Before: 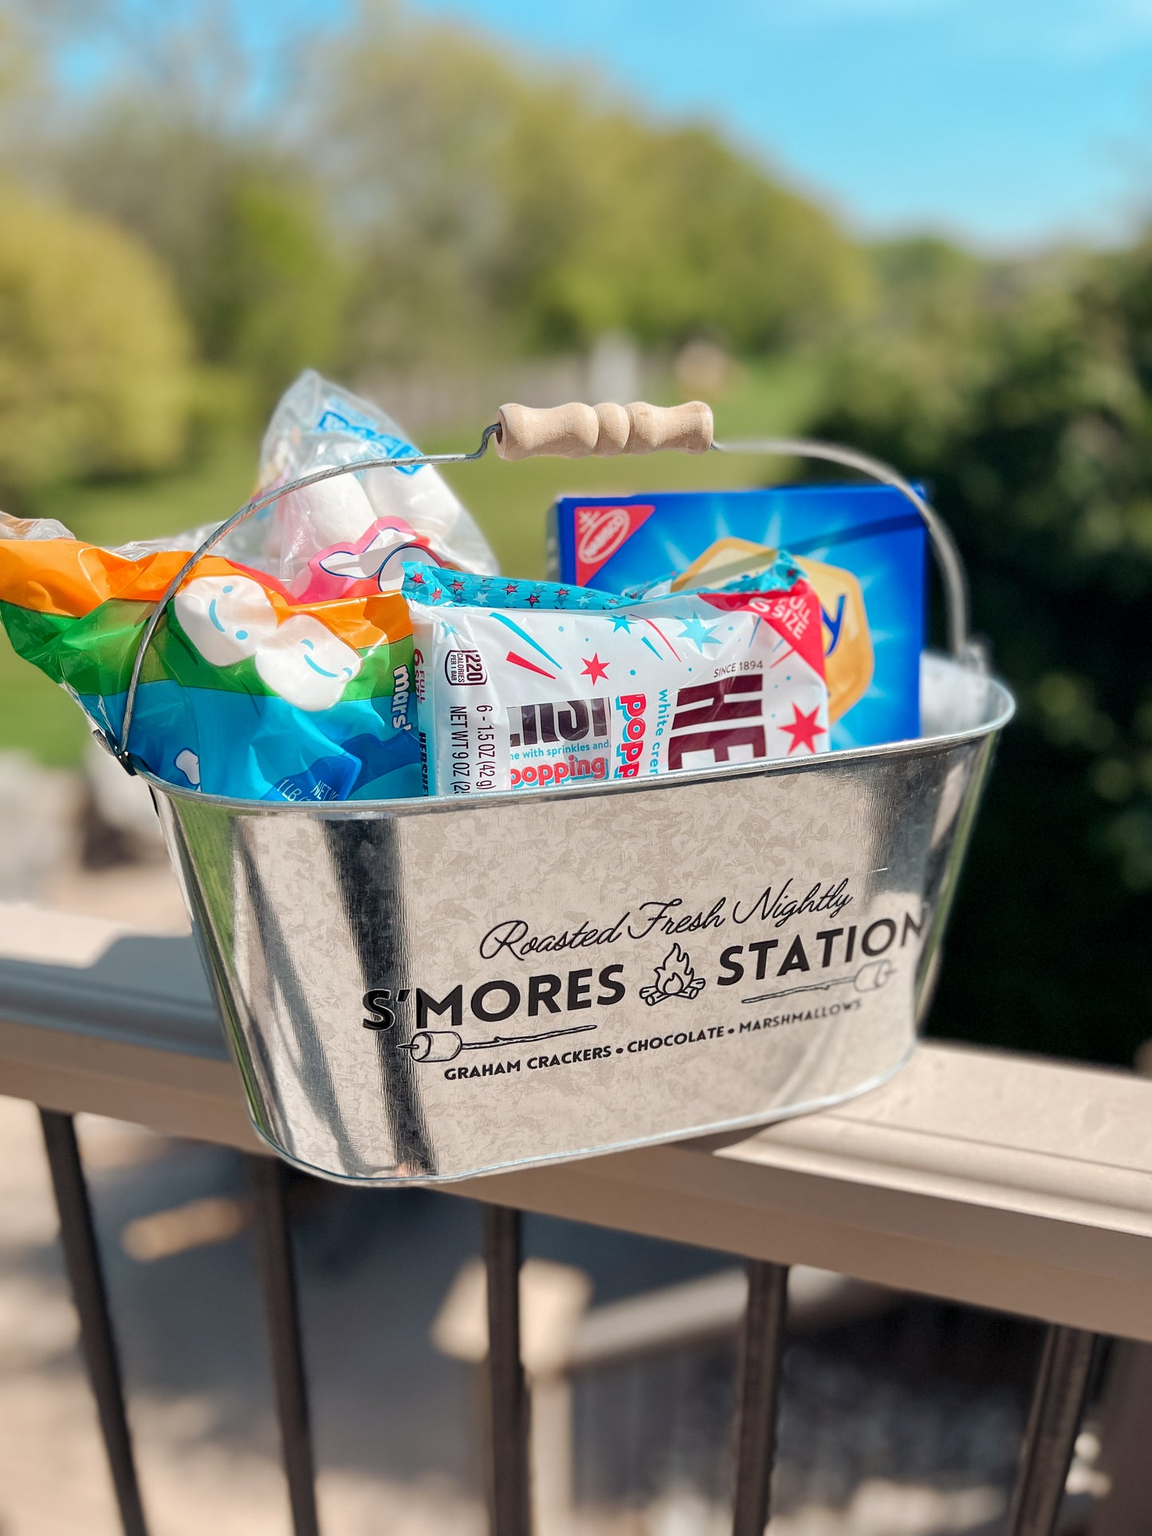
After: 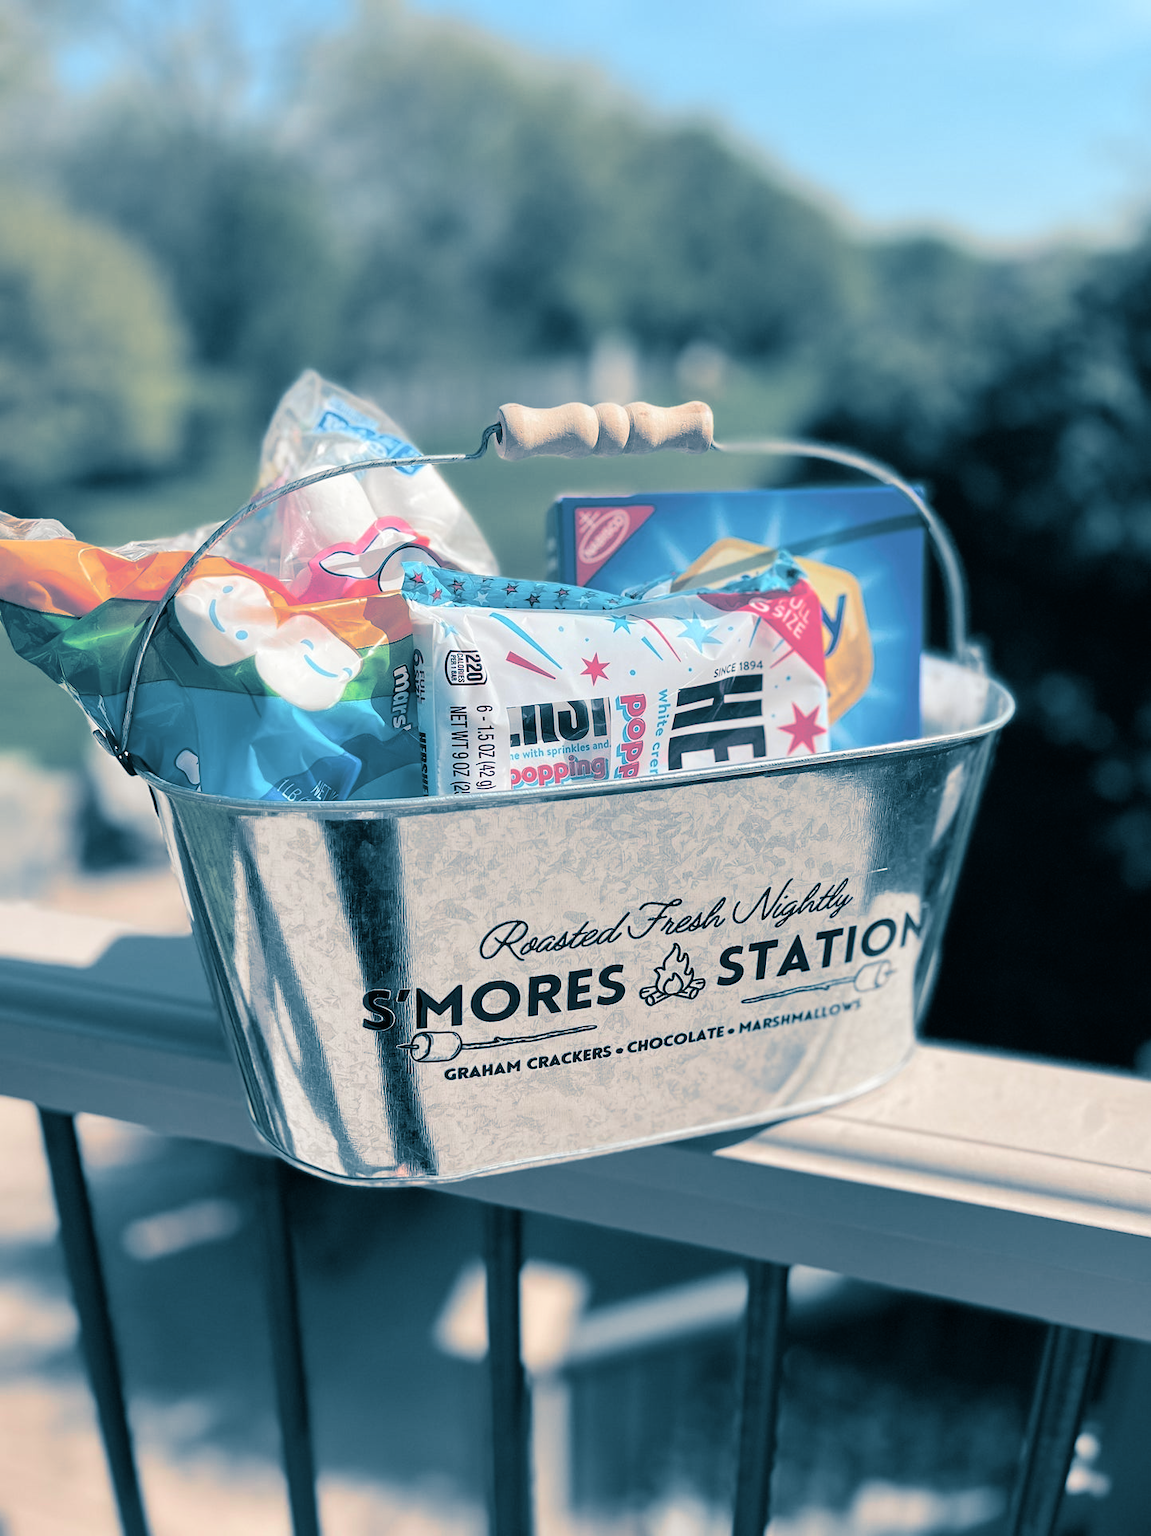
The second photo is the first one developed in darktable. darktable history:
tone curve: curves: ch0 [(0, 0.012) (0.056, 0.046) (0.218, 0.213) (0.606, 0.62) (0.82, 0.846) (1, 1)]; ch1 [(0, 0) (0.226, 0.261) (0.403, 0.437) (0.469, 0.472) (0.495, 0.499) (0.508, 0.503) (0.545, 0.555) (0.59, 0.598) (0.686, 0.728) (1, 1)]; ch2 [(0, 0) (0.269, 0.299) (0.459, 0.45) (0.498, 0.499) (0.523, 0.512) (0.568, 0.558) (0.634, 0.617) (0.698, 0.677) (0.806, 0.769) (1, 1)], color space Lab, independent channels, preserve colors none
split-toning: shadows › hue 212.4°, balance -70
